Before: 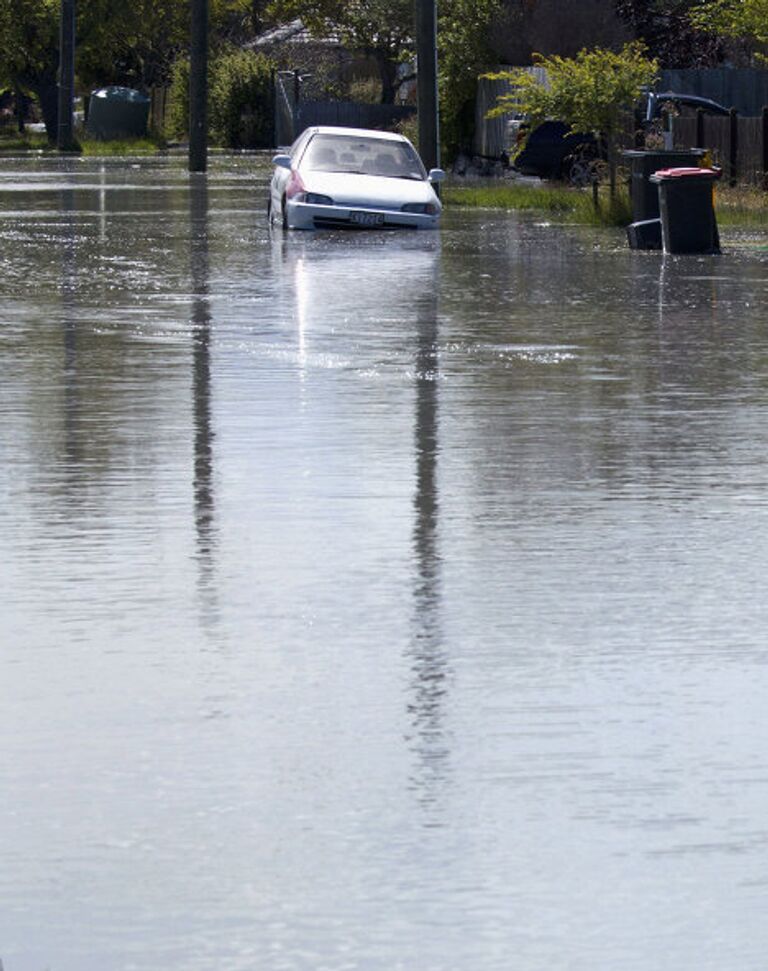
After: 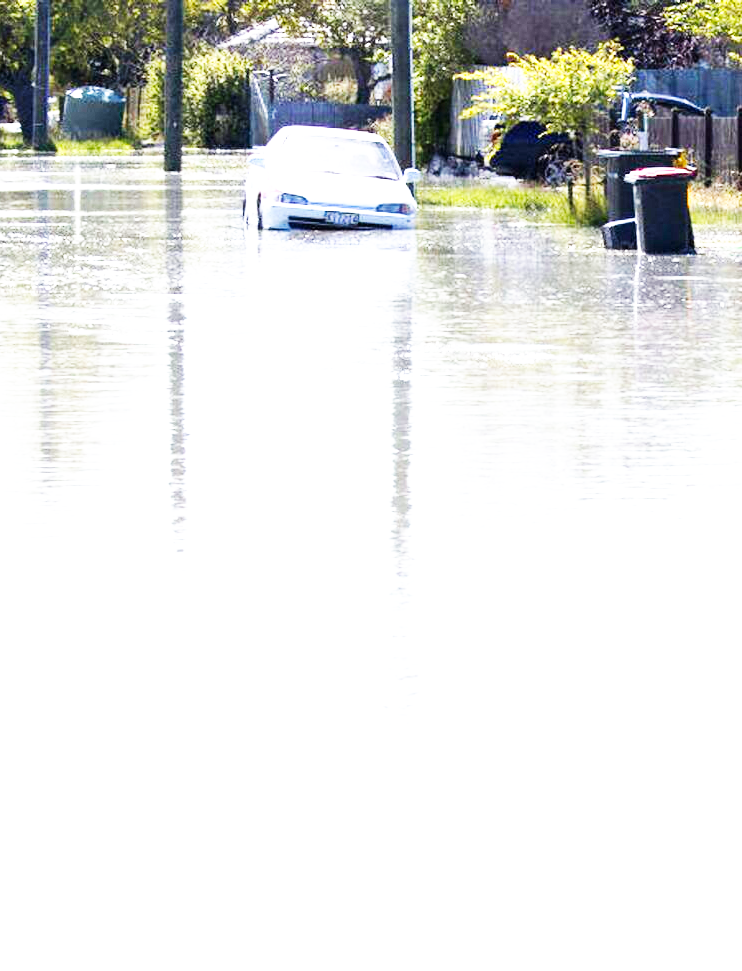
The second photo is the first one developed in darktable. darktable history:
base curve: curves: ch0 [(0, 0) (0.007, 0.004) (0.027, 0.03) (0.046, 0.07) (0.207, 0.54) (0.442, 0.872) (0.673, 0.972) (1, 1)], preserve colors none
crop and rotate: left 3.282%
exposure: black level correction 0, exposure 1.935 EV, compensate highlight preservation false
